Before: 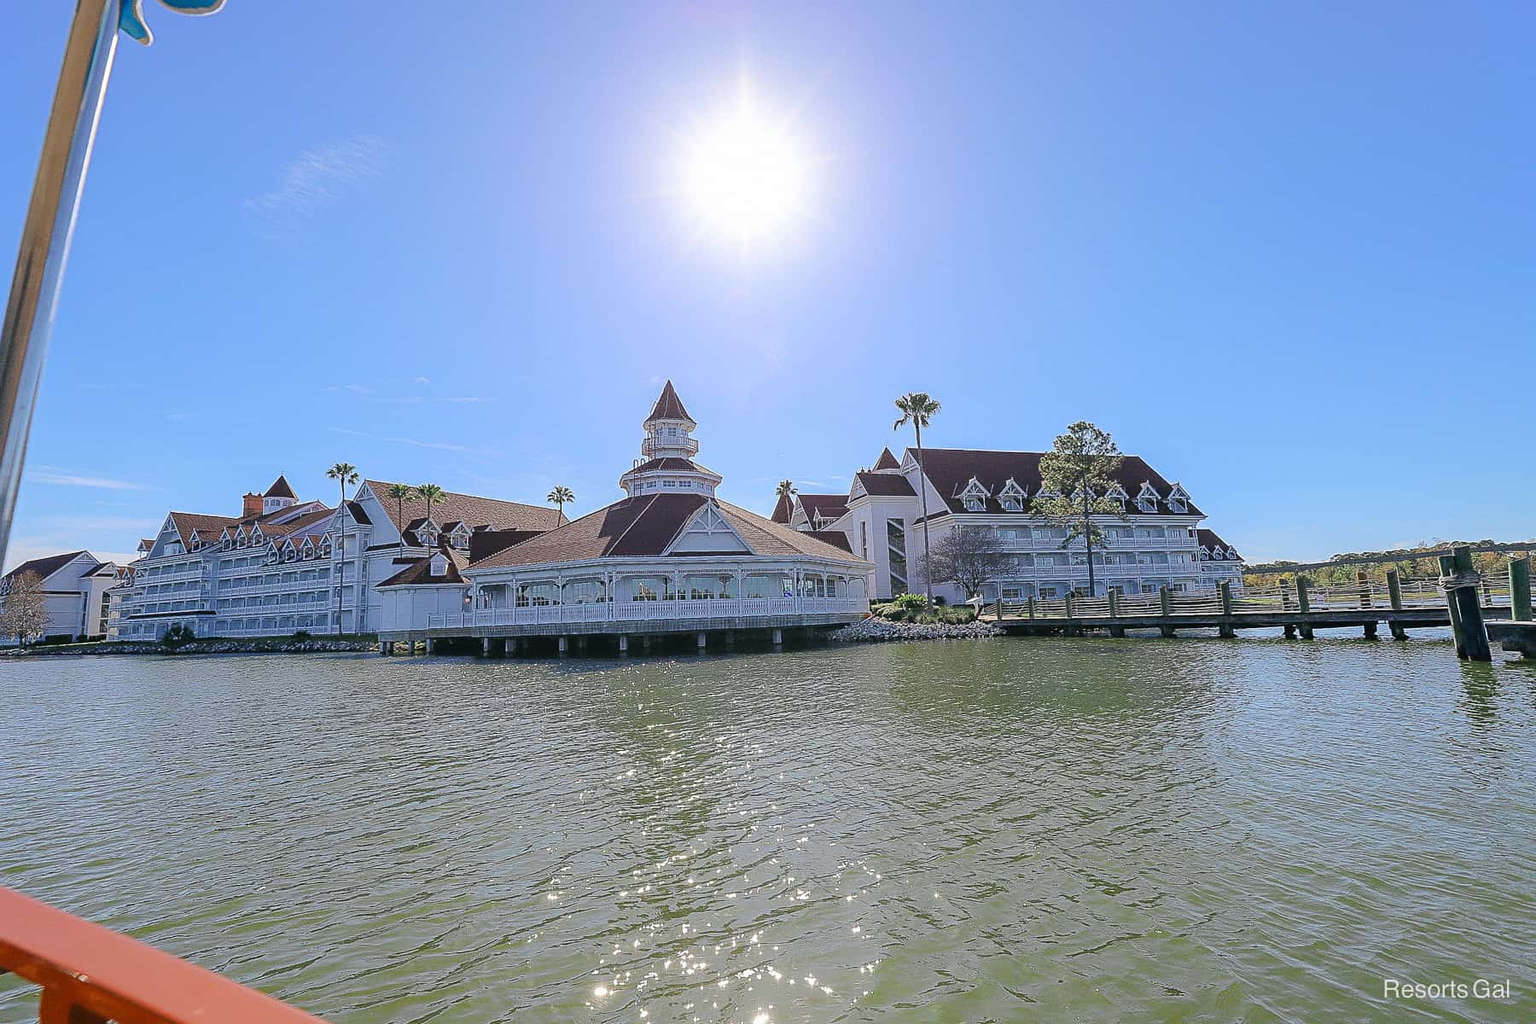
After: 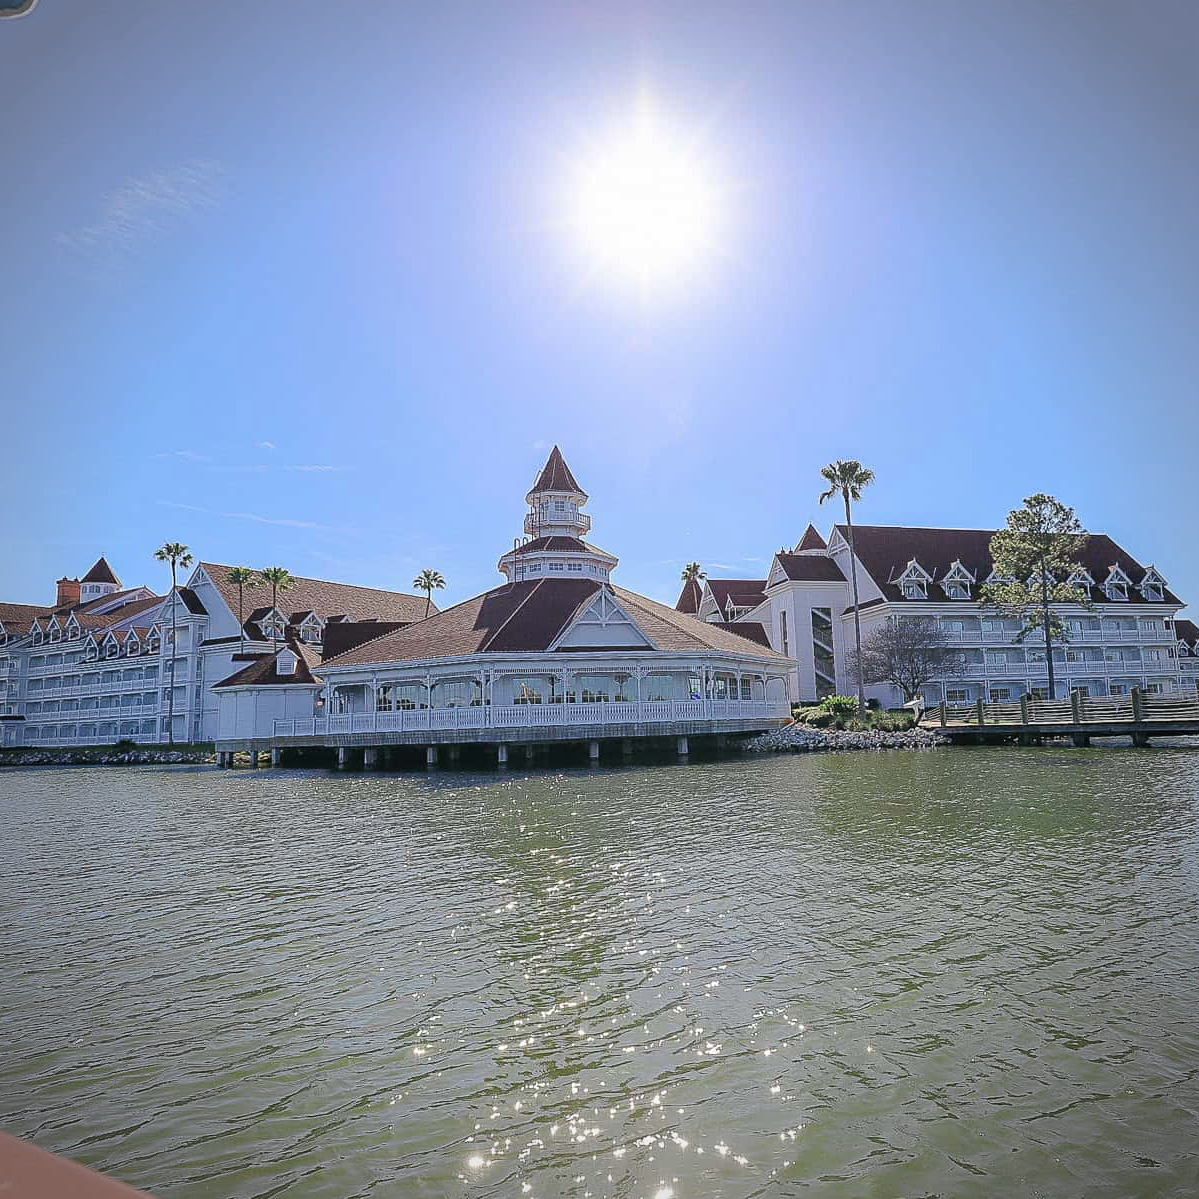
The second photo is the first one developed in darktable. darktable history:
vignetting: on, module defaults
exposure: exposure -0.01 EV, compensate highlight preservation false
crop and rotate: left 12.673%, right 20.66%
